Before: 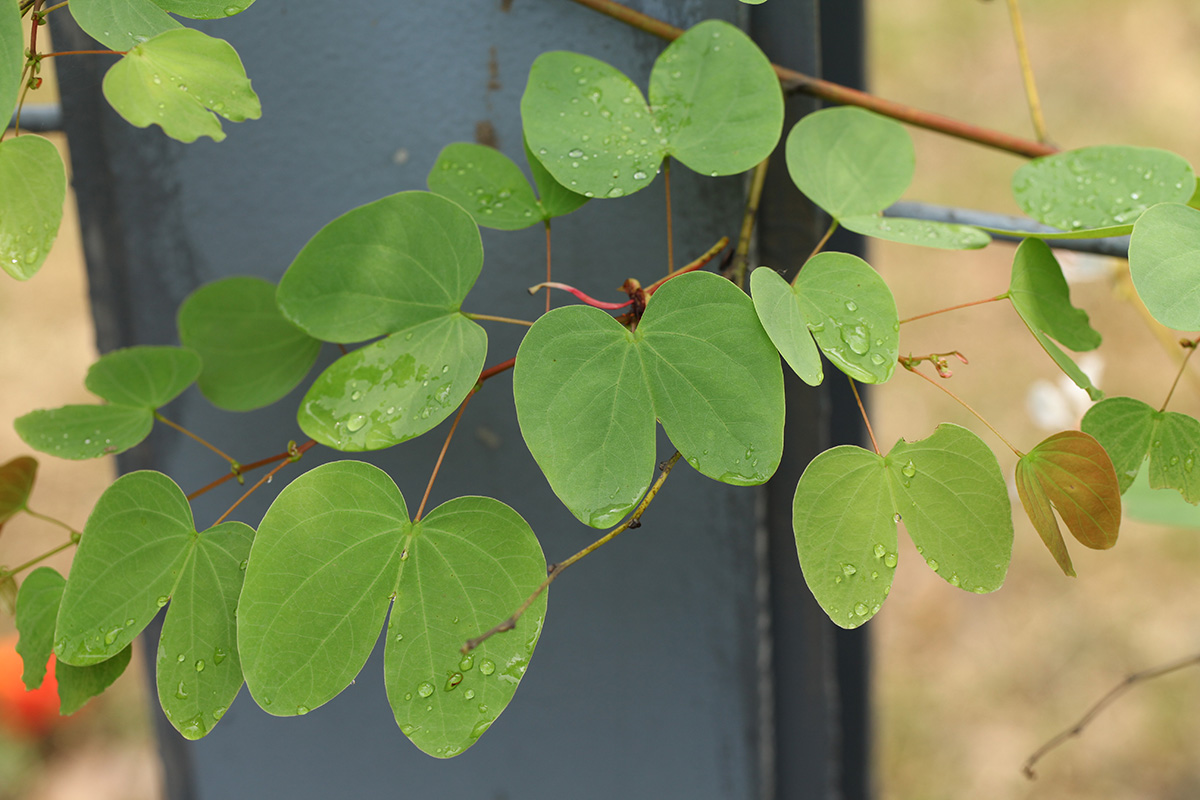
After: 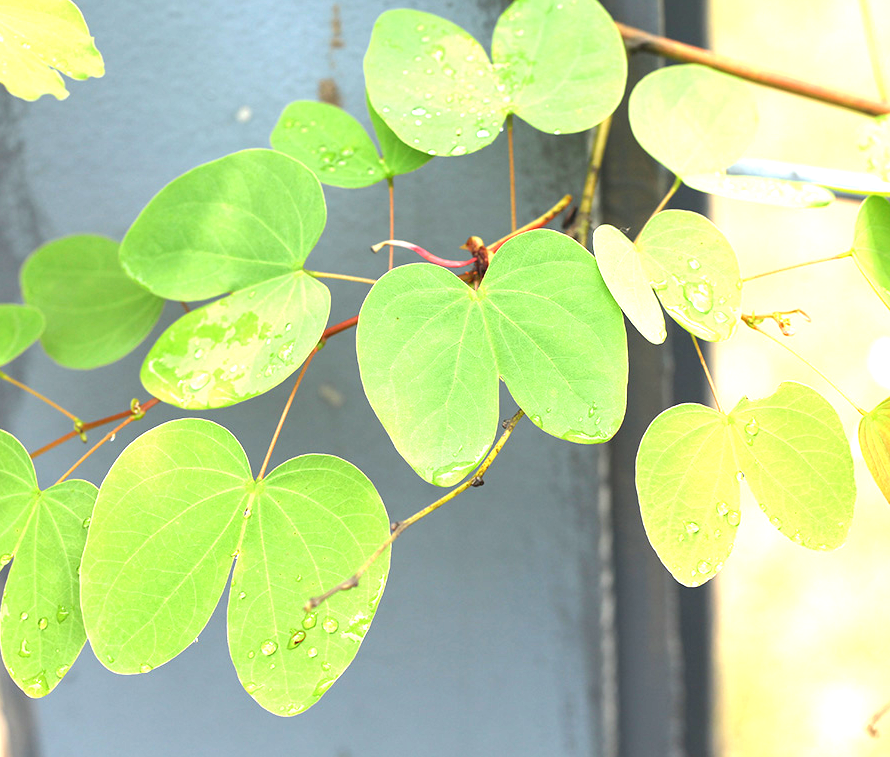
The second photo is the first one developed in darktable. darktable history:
exposure: black level correction 0, exposure 2.138 EV, compensate exposure bias true, compensate highlight preservation false
crop and rotate: left 13.15%, top 5.251%, right 12.609%
